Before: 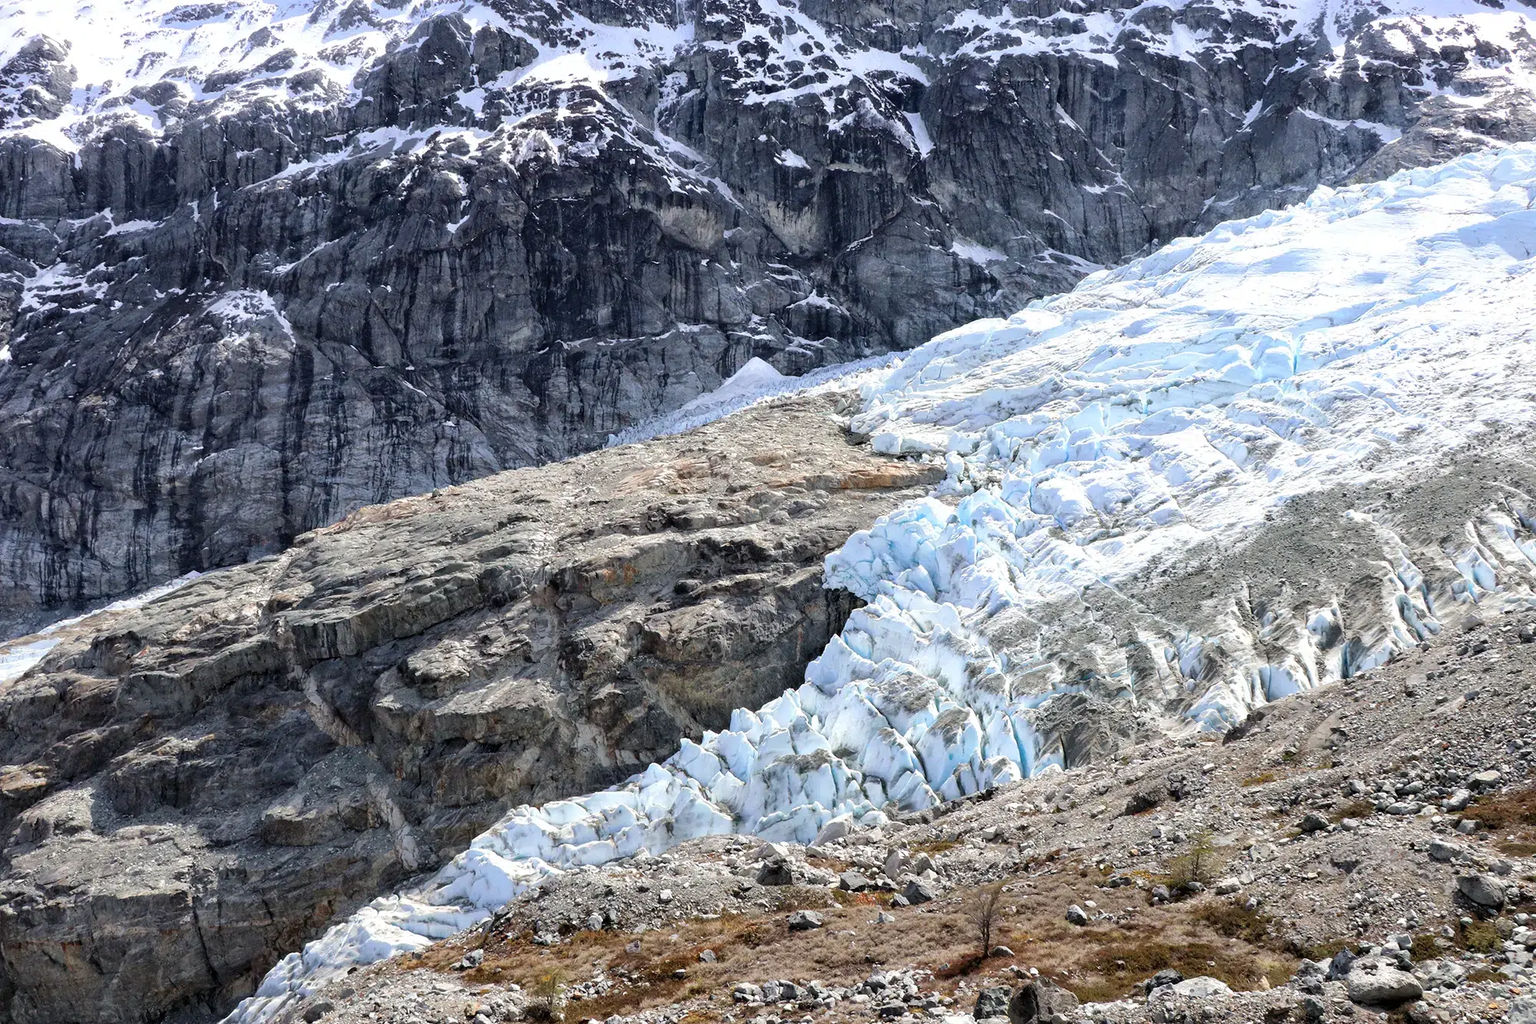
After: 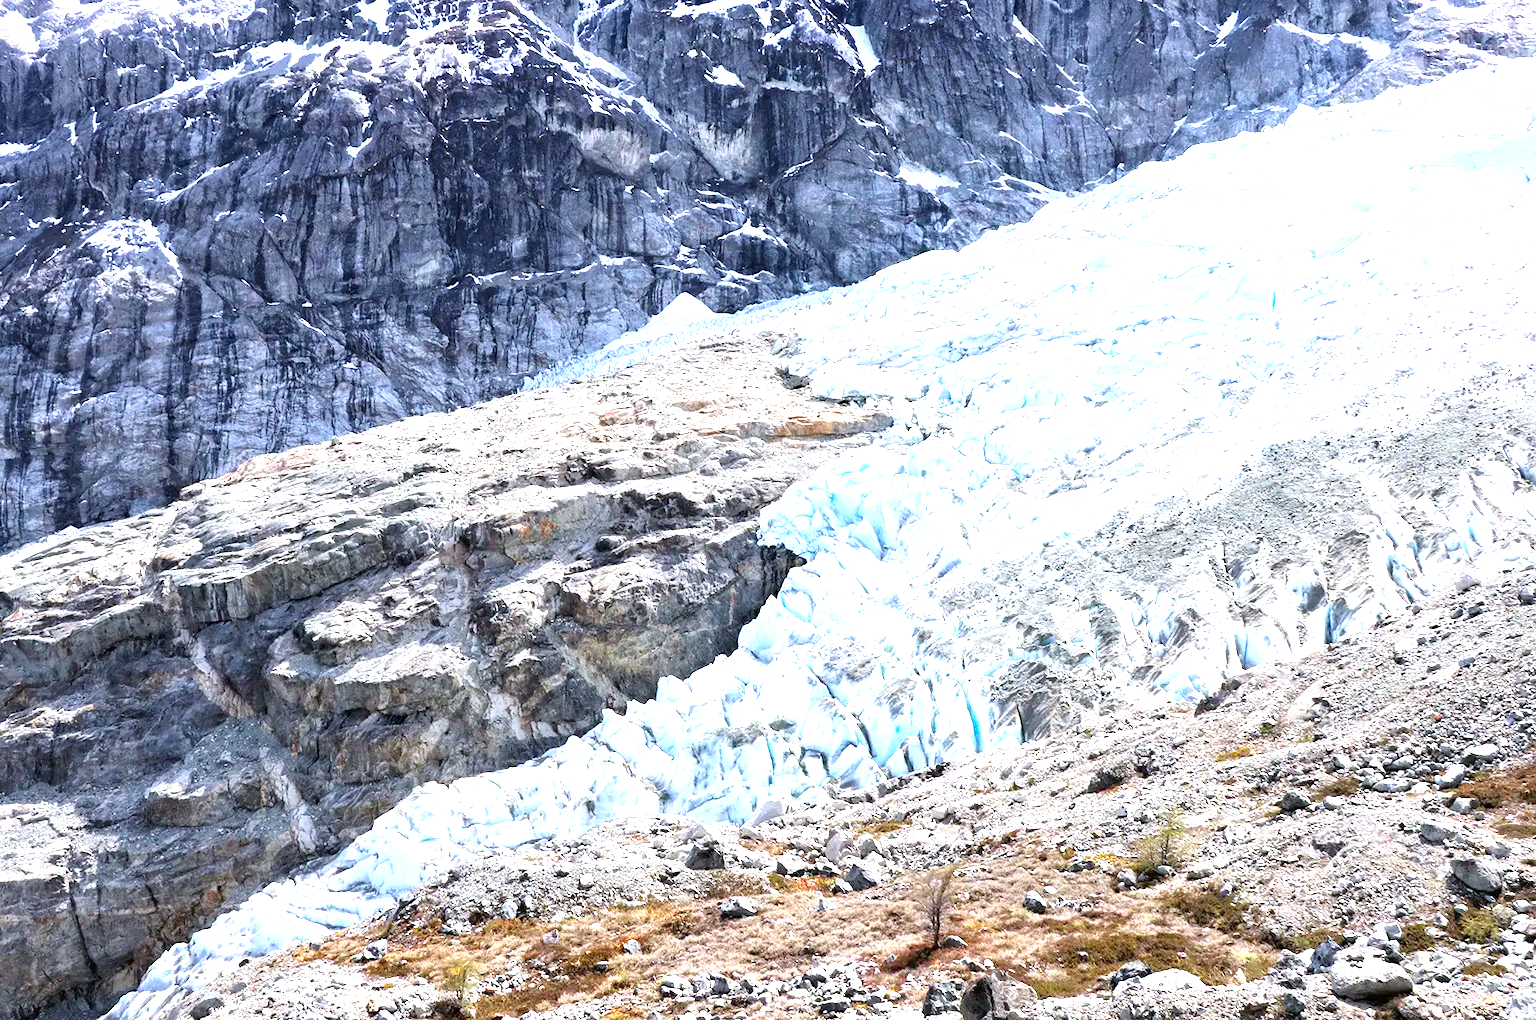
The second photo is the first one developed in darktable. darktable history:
exposure: black level correction 0, exposure 1.4 EV, compensate exposure bias true, compensate highlight preservation false
color calibration: output colorfulness [0, 0.315, 0, 0], illuminant as shot in camera, x 0.358, y 0.373, temperature 4628.91 K
crop and rotate: left 8.424%, top 8.76%
